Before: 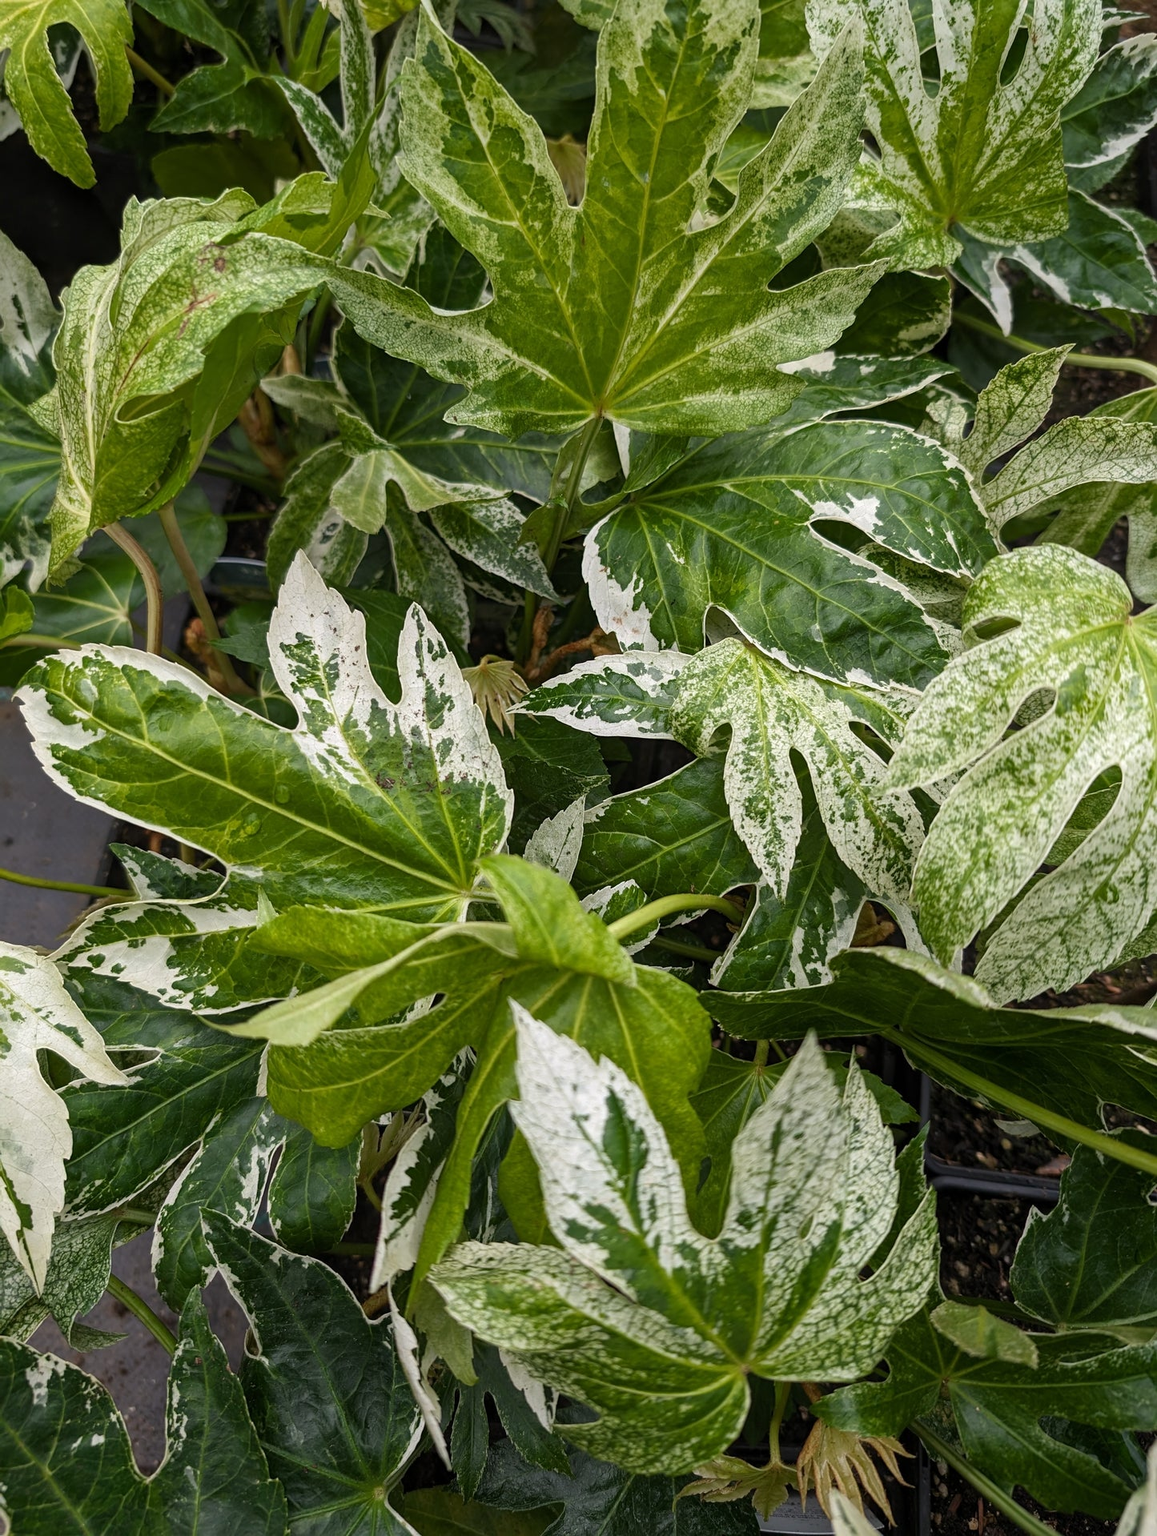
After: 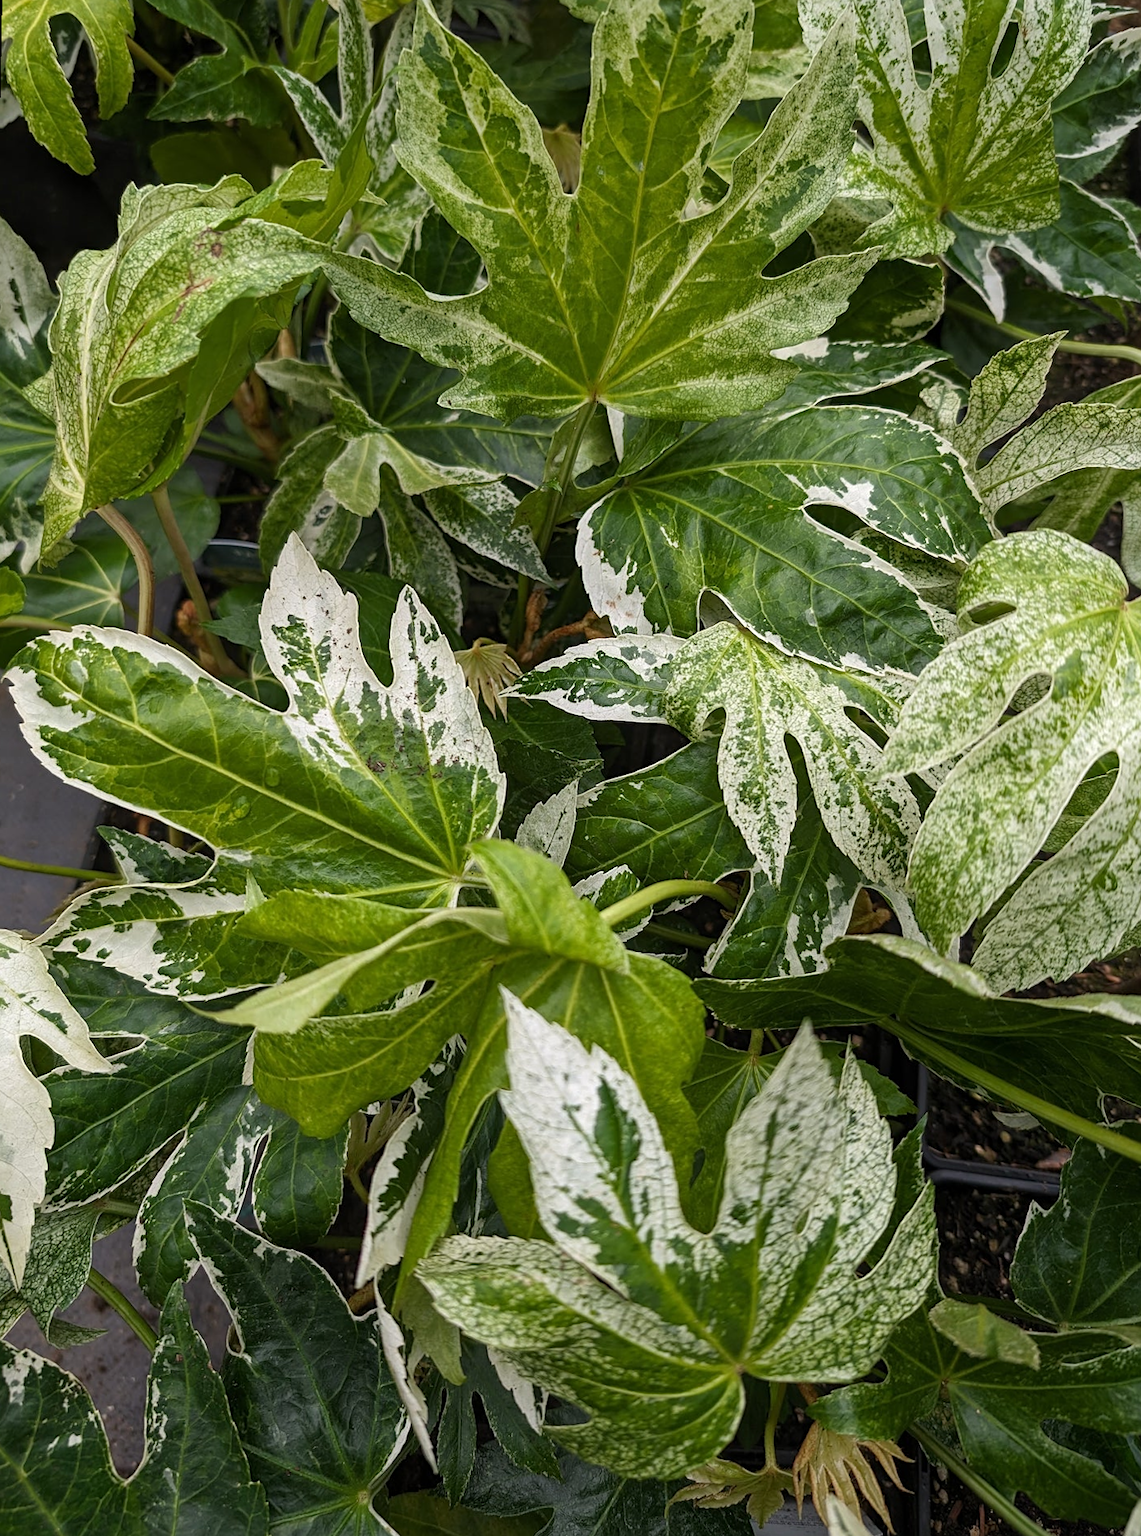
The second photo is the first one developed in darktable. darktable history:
sharpen: amount 0.2
rotate and perspective: rotation 0.226°, lens shift (vertical) -0.042, crop left 0.023, crop right 0.982, crop top 0.006, crop bottom 0.994
